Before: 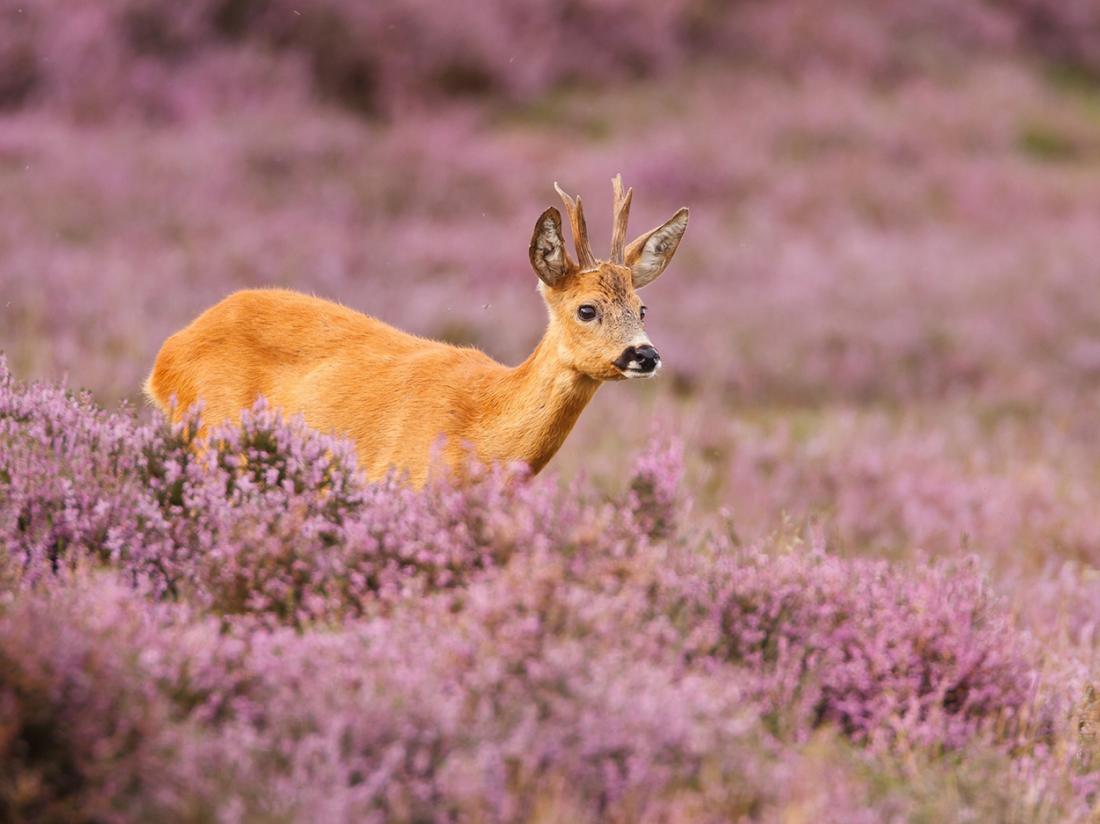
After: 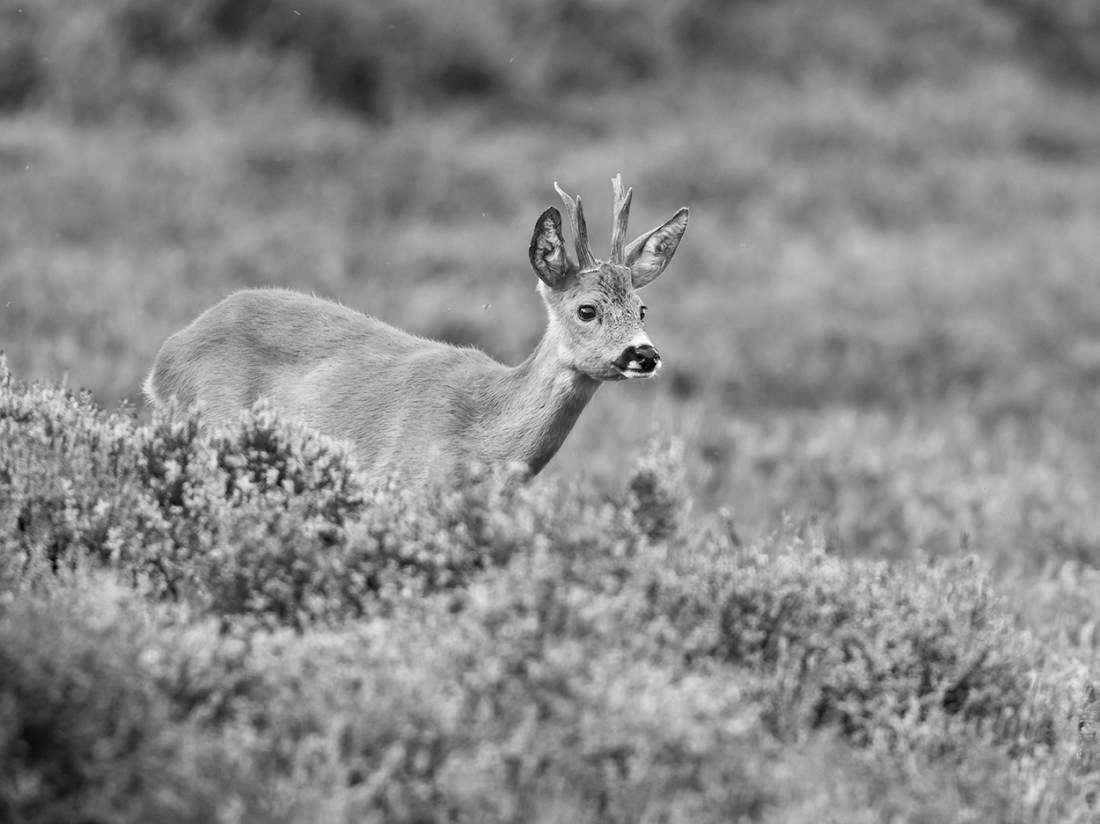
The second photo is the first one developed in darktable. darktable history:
shadows and highlights: shadows 52.67, soften with gaussian
color calibration: output gray [0.18, 0.41, 0.41, 0], illuminant as shot in camera, x 0.358, y 0.373, temperature 4628.91 K
haze removal: compatibility mode true, adaptive false
base curve: curves: ch0 [(0, 0) (0.688, 0.865) (1, 1)]
